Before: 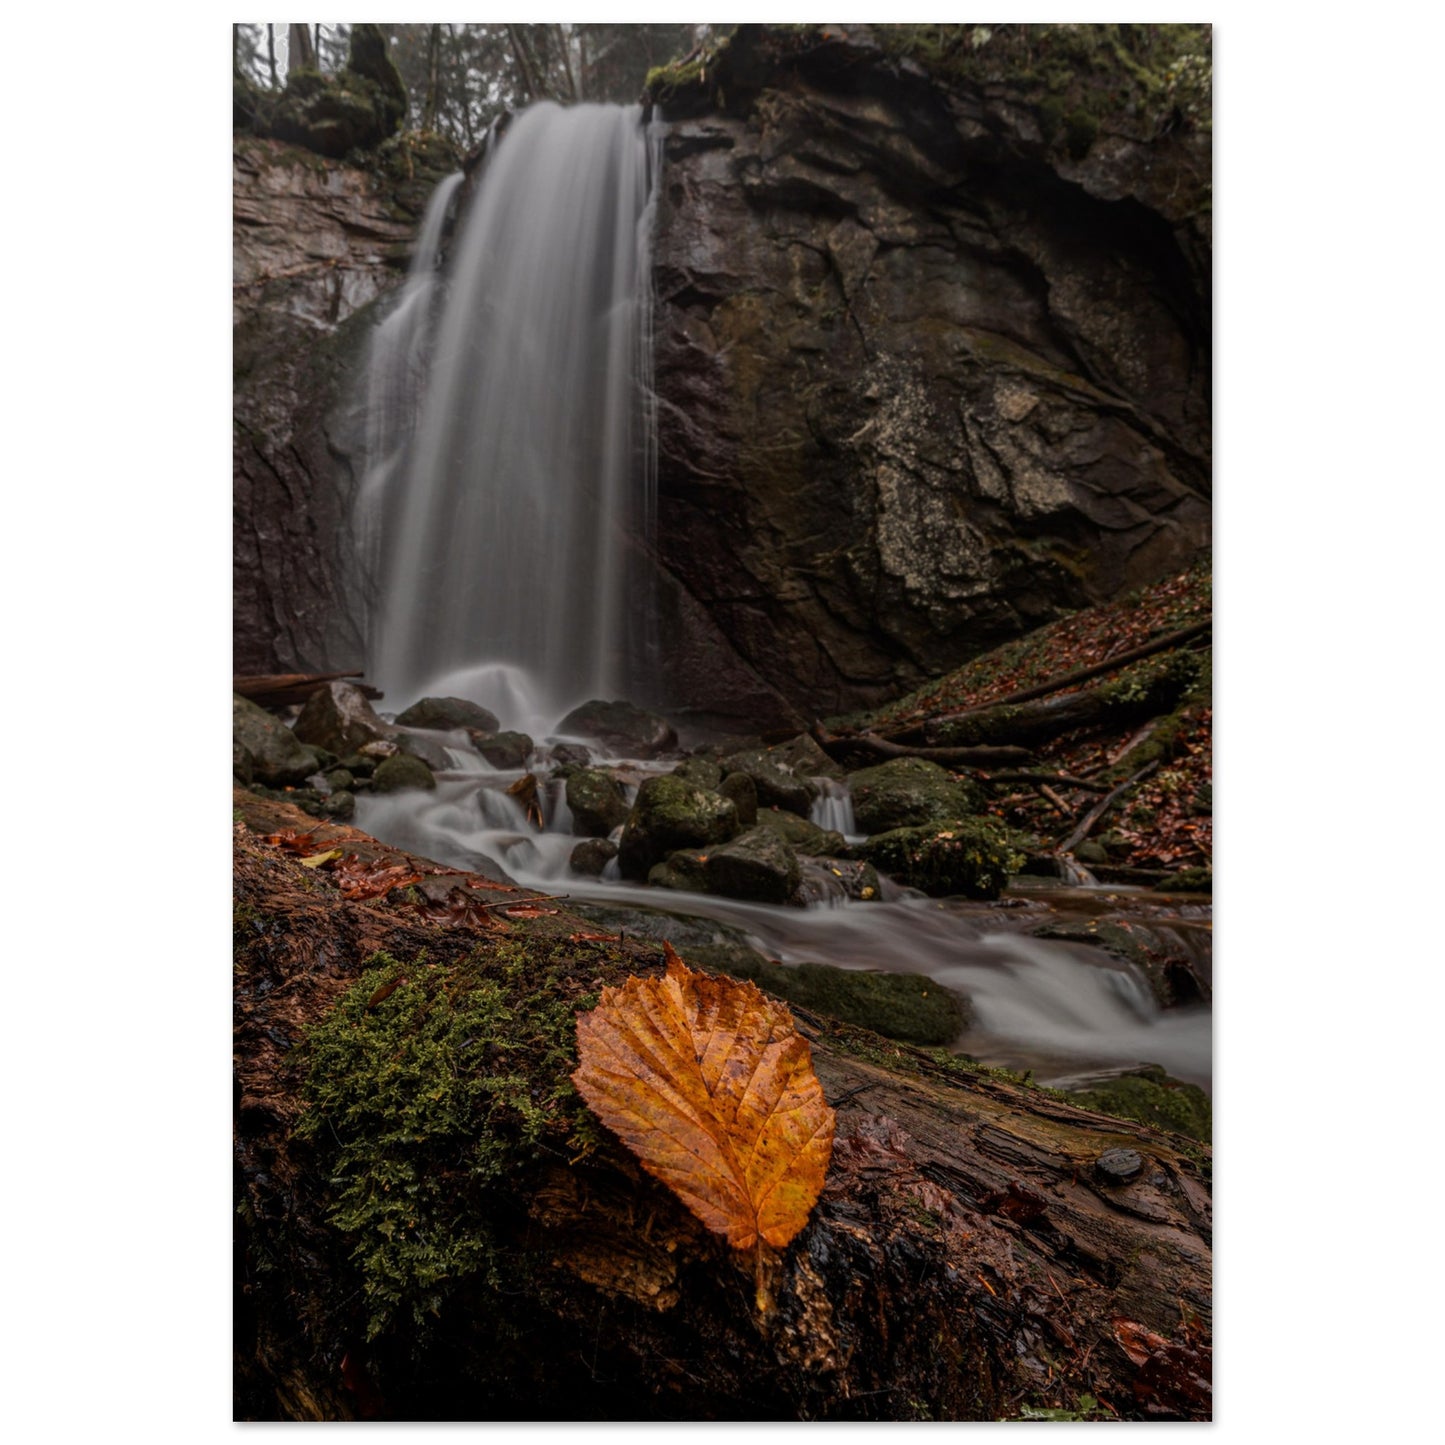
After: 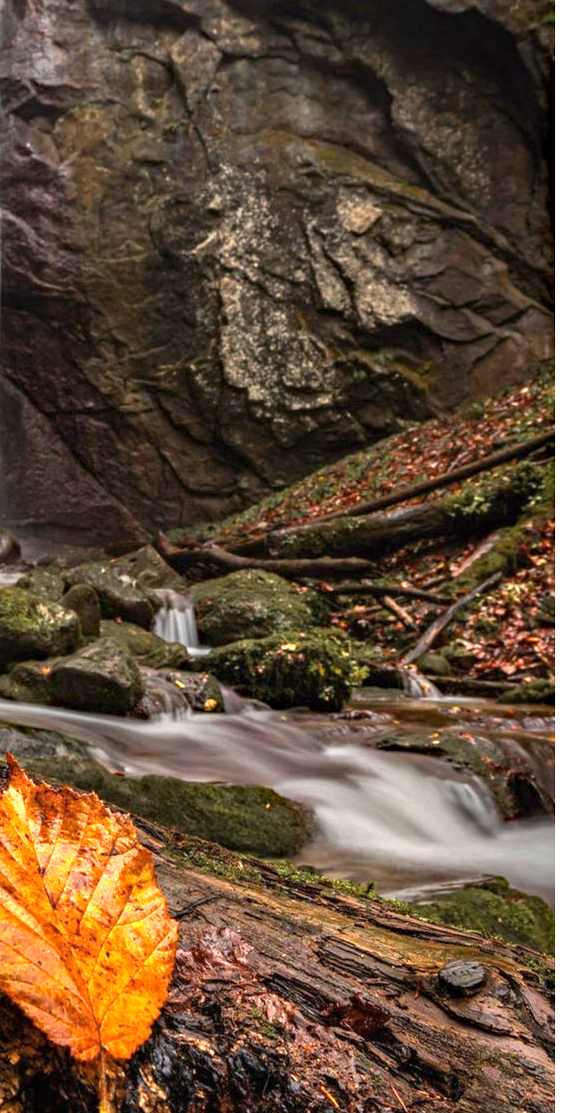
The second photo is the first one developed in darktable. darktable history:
crop: left 45.523%, top 13.062%, right 14.171%, bottom 9.898%
exposure: black level correction 0, exposure 1.74 EV, compensate highlight preservation false
haze removal: compatibility mode true, adaptive false
